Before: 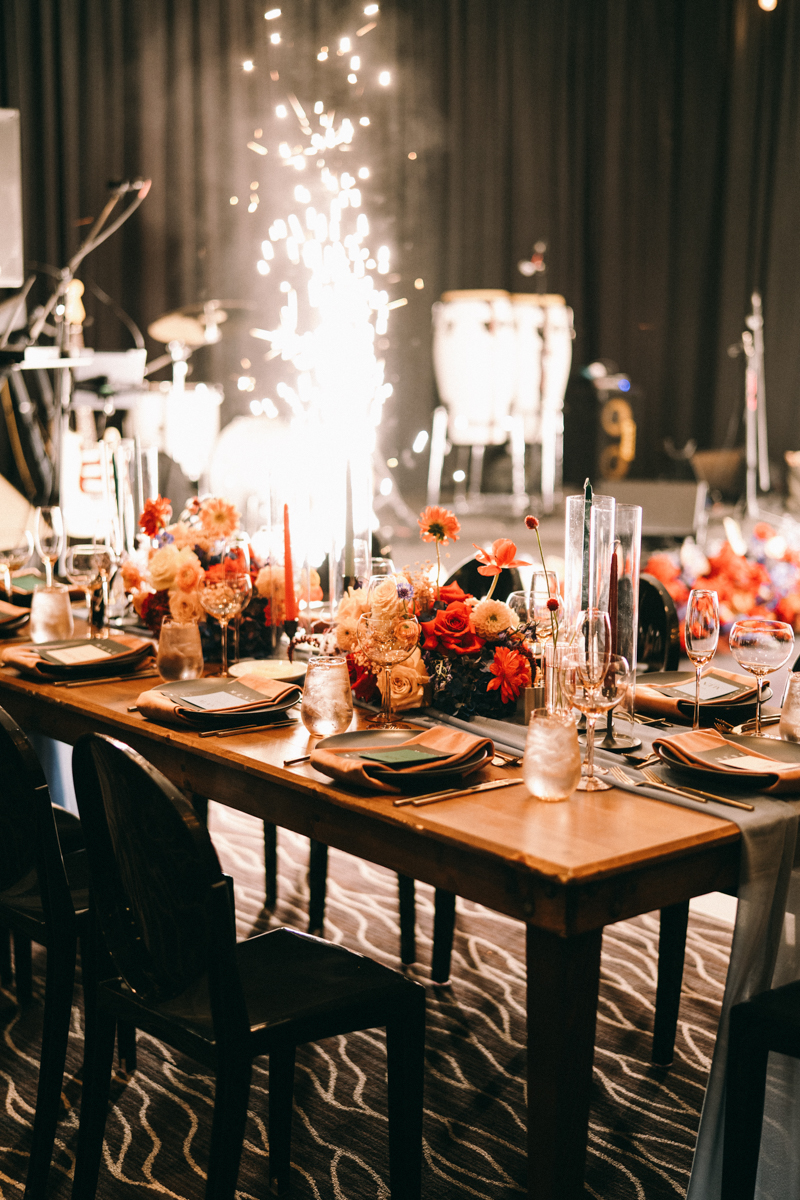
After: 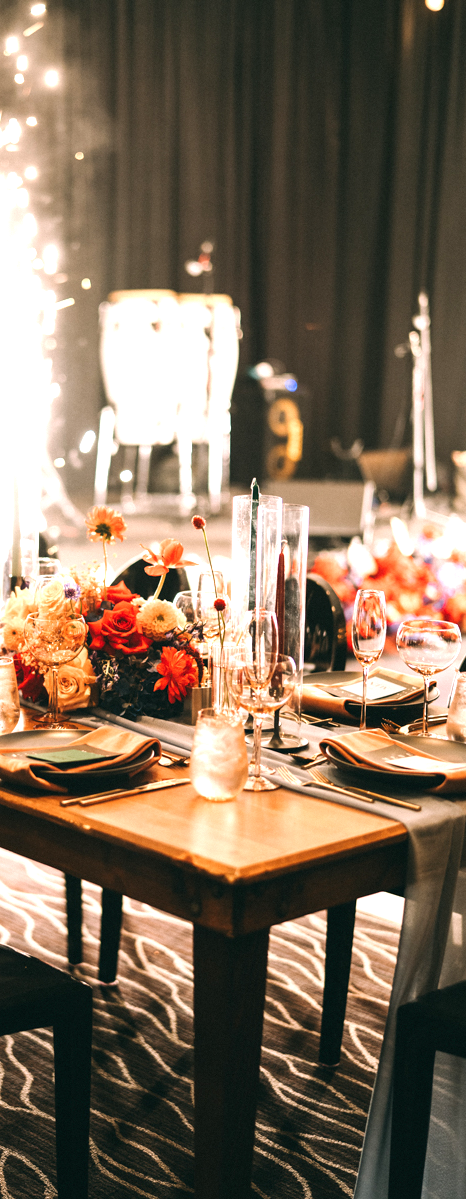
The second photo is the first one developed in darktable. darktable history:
exposure: black level correction 0, exposure 0.698 EV, compensate highlight preservation false
crop: left 41.652%
